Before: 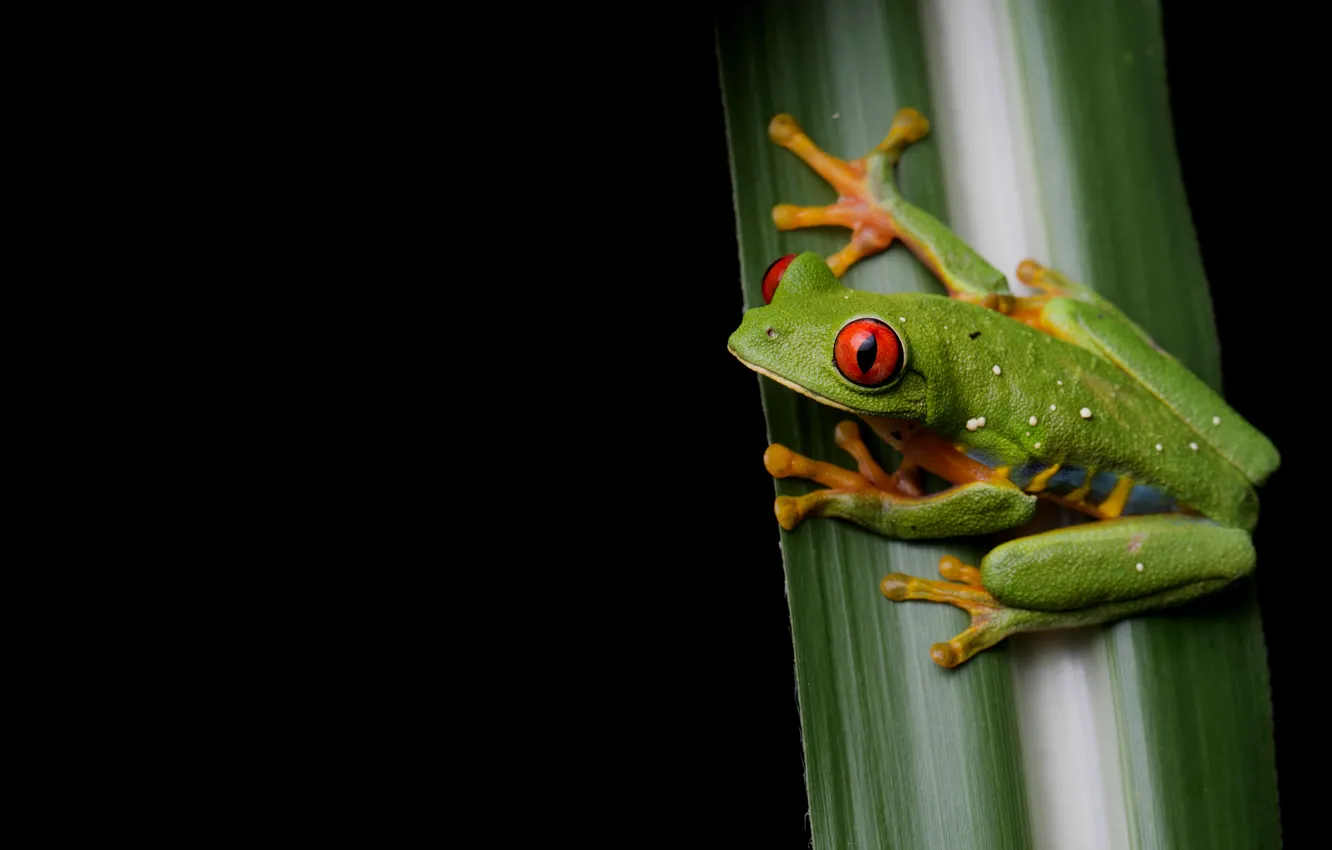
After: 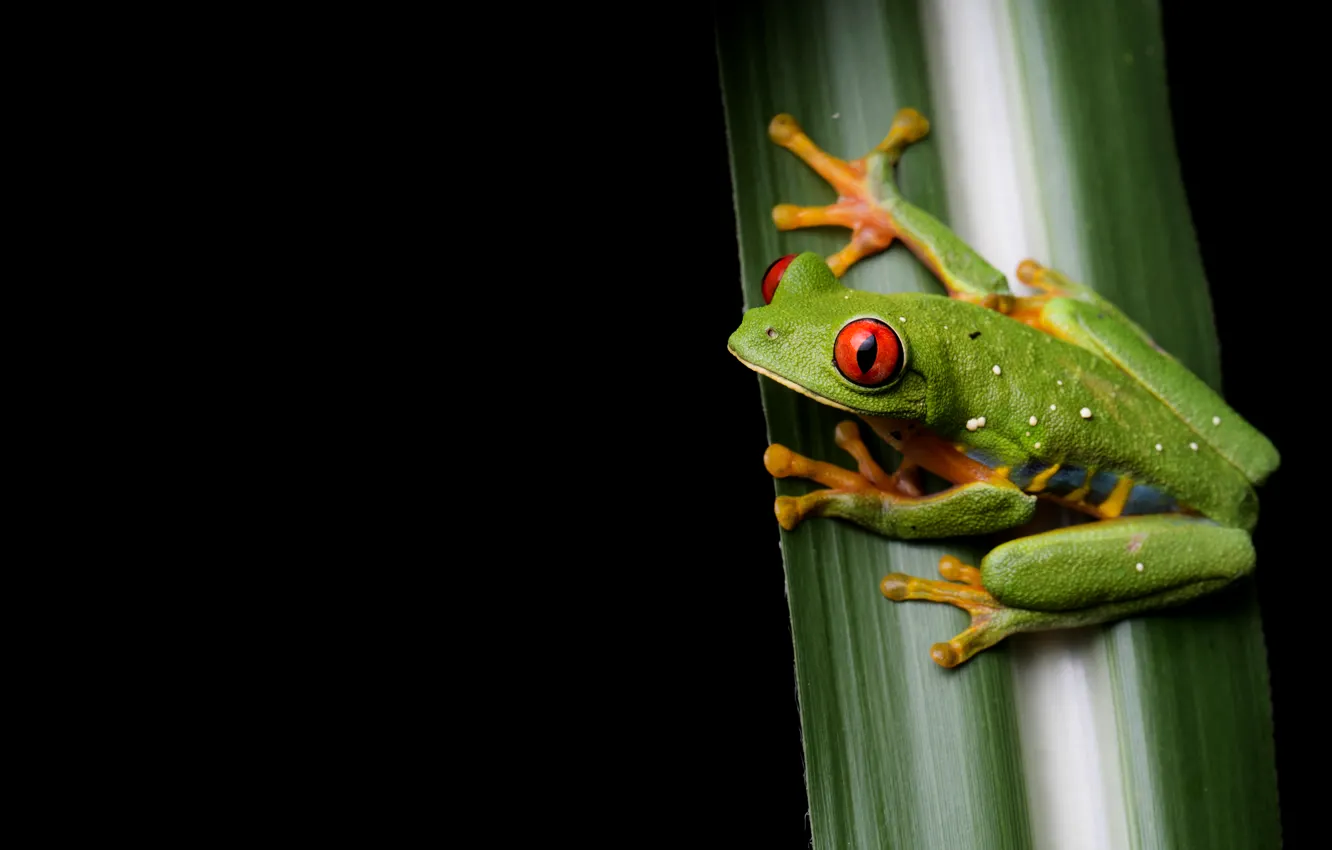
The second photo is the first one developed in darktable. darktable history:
tone equalizer: -8 EV -0.405 EV, -7 EV -0.397 EV, -6 EV -0.35 EV, -5 EV -0.233 EV, -3 EV 0.214 EV, -2 EV 0.329 EV, -1 EV 0.396 EV, +0 EV 0.412 EV, mask exposure compensation -0.505 EV
